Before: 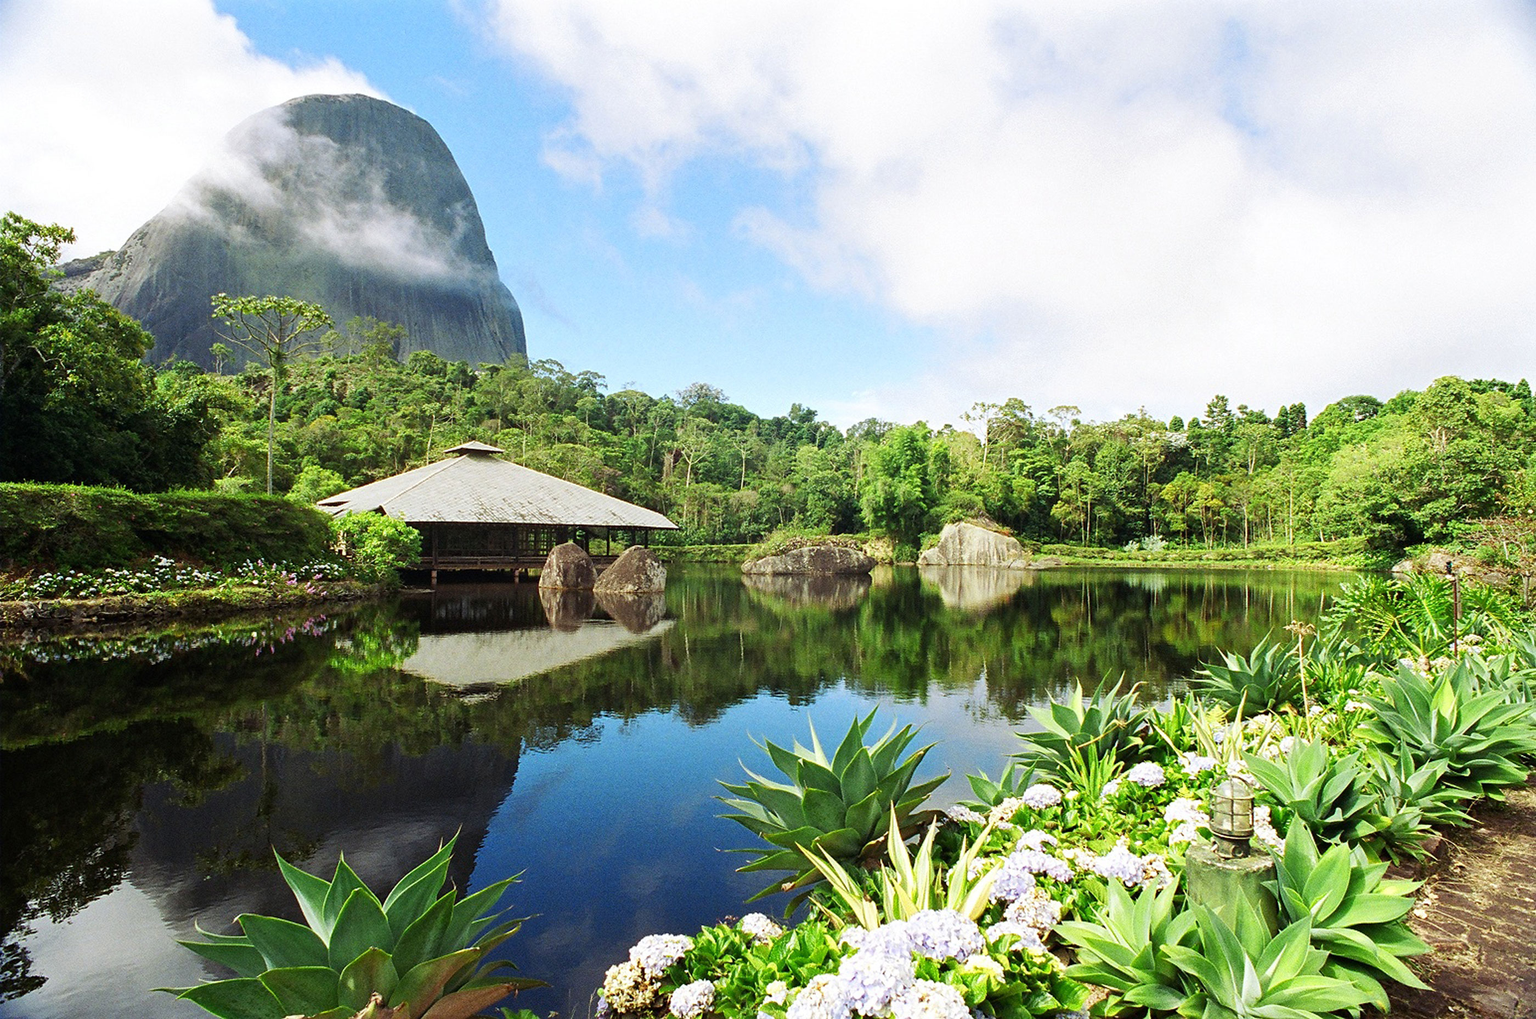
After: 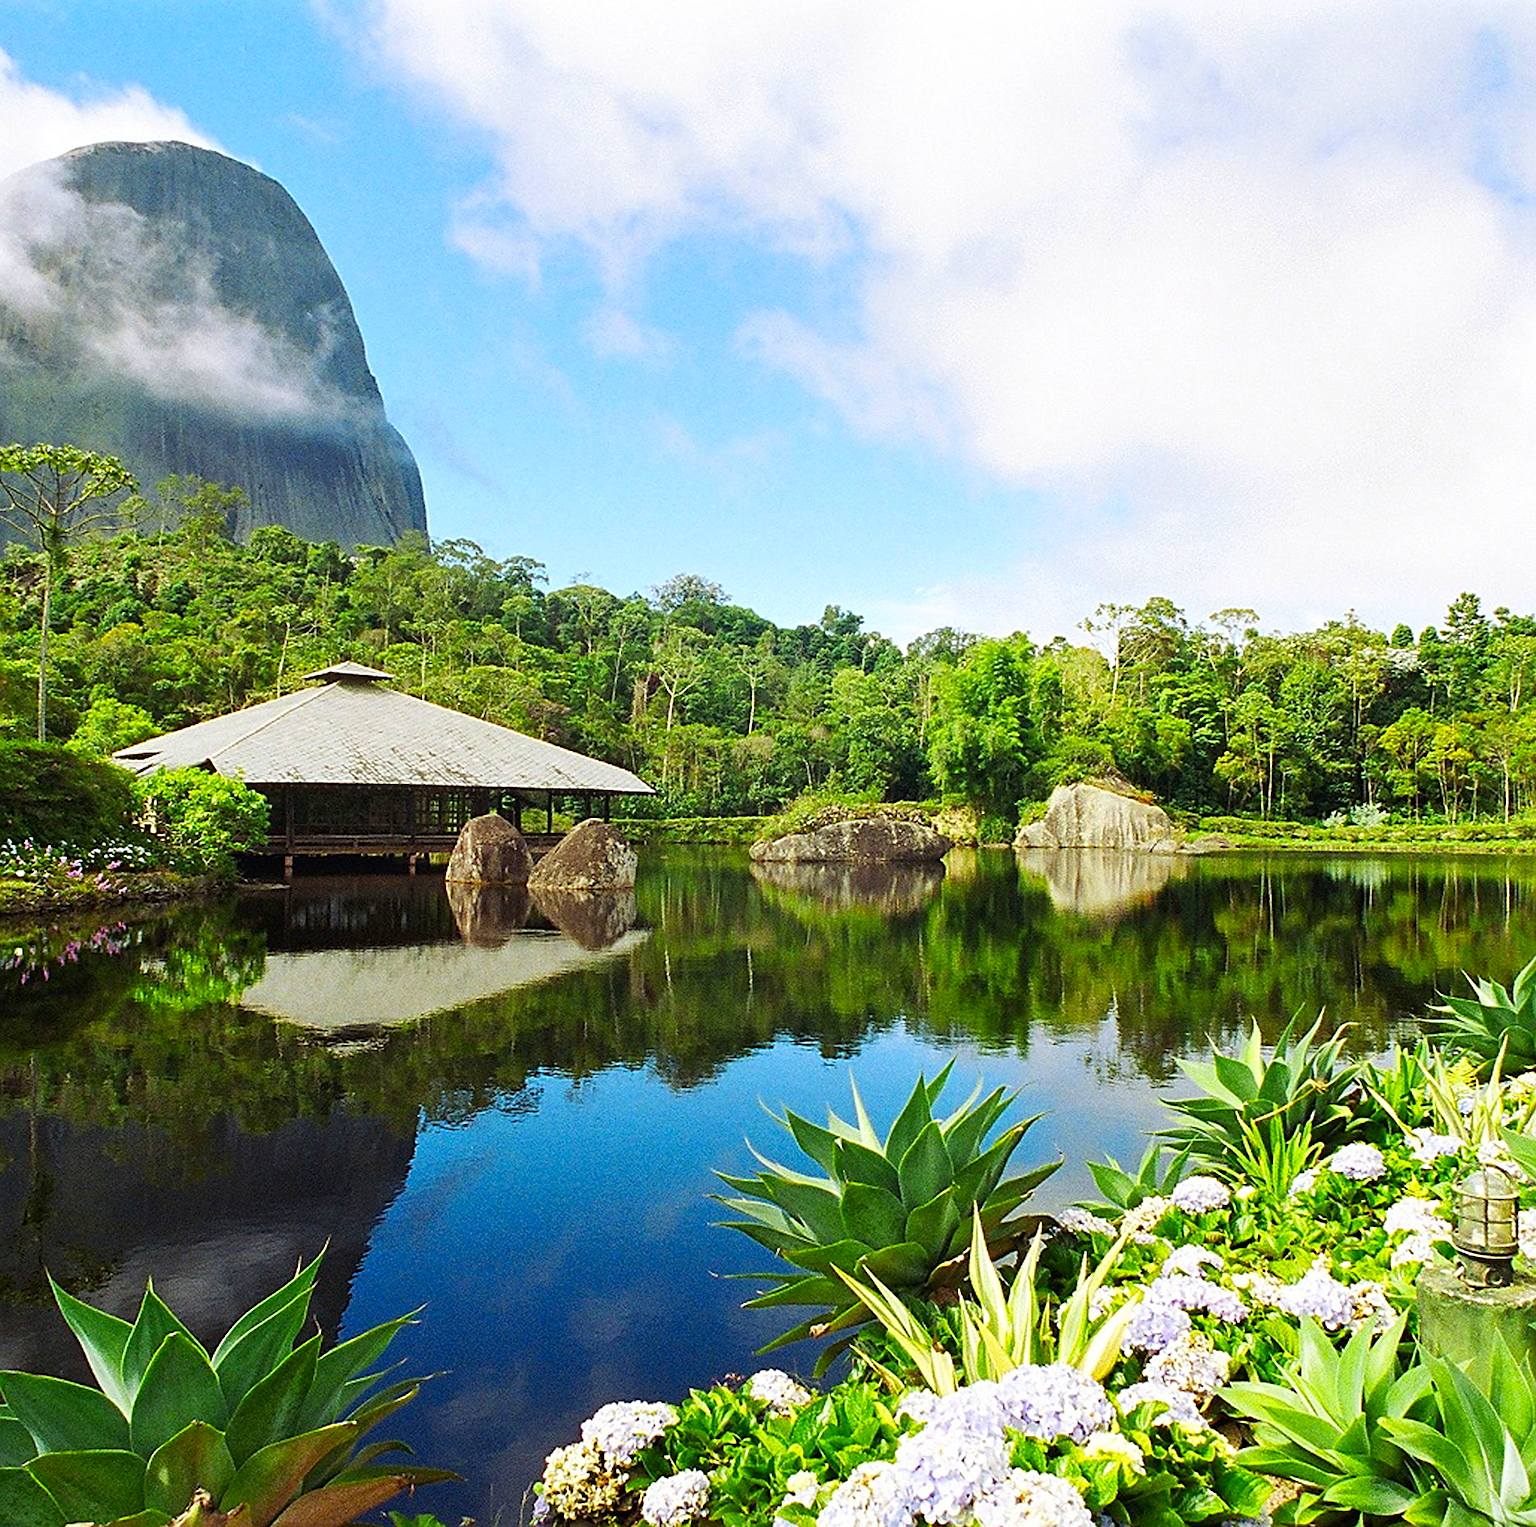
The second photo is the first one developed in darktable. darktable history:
crop and rotate: left 15.754%, right 17.579%
color balance rgb: perceptual saturation grading › global saturation 20%, global vibrance 20%
sharpen: on, module defaults
white balance: red 1, blue 1
